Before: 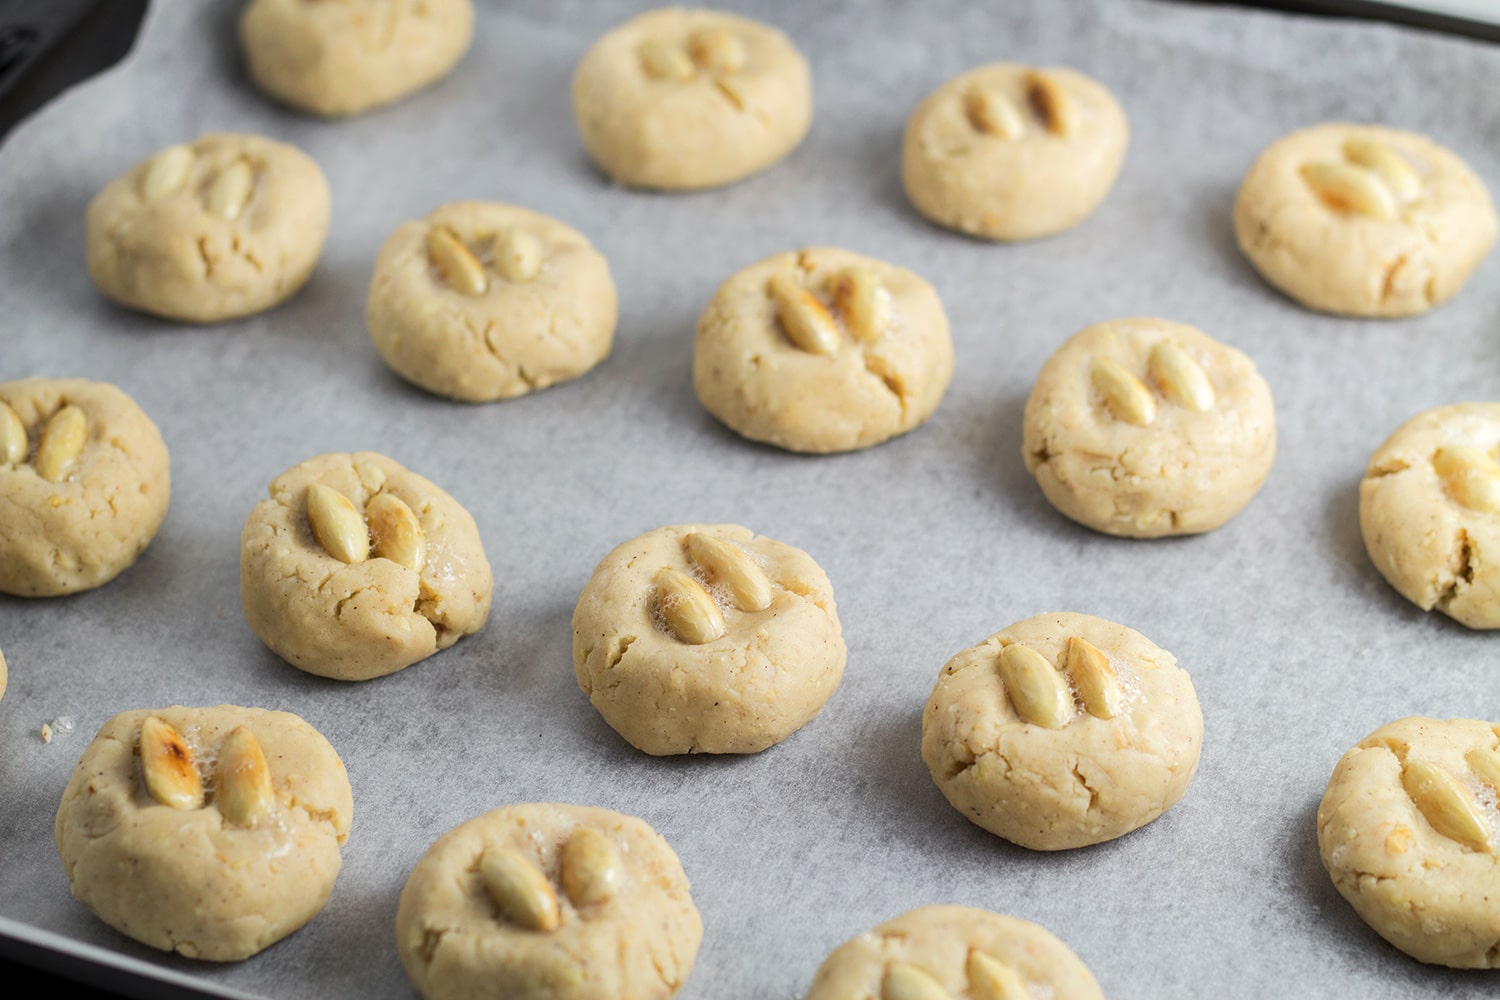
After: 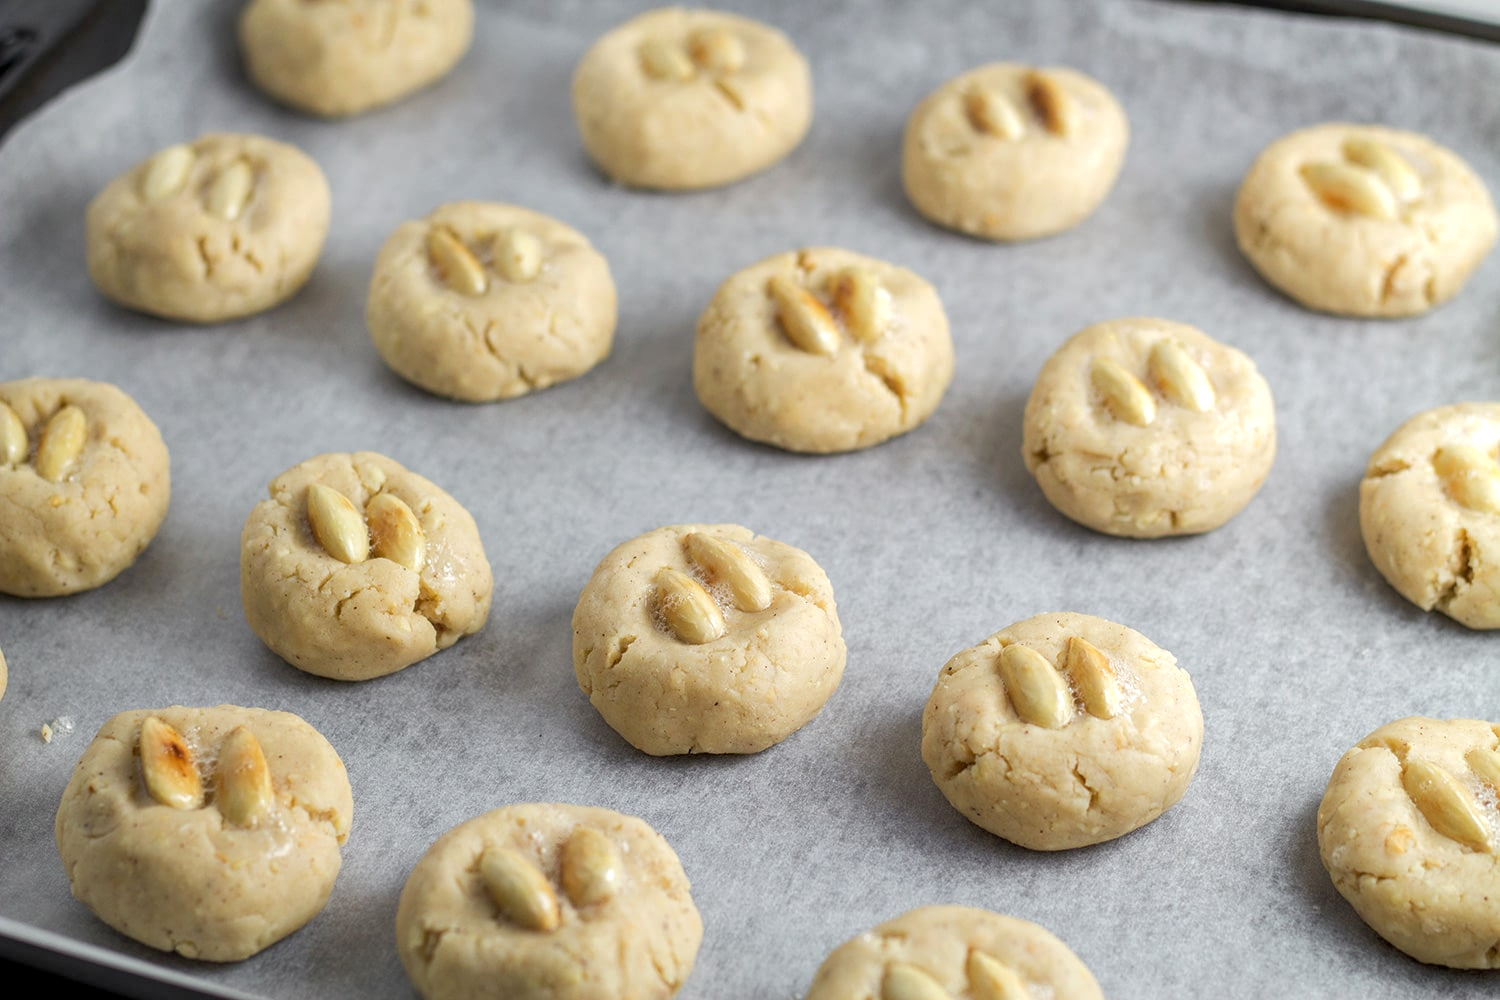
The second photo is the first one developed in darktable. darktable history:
exposure: exposure 0.377 EV, compensate highlight preservation false
tone equalizer: -8 EV 0.258 EV, -7 EV 0.408 EV, -6 EV 0.443 EV, -5 EV 0.227 EV, -3 EV -0.269 EV, -2 EV -0.39 EV, -1 EV -0.408 EV, +0 EV -0.281 EV, edges refinement/feathering 500, mask exposure compensation -1.57 EV, preserve details no
local contrast: on, module defaults
